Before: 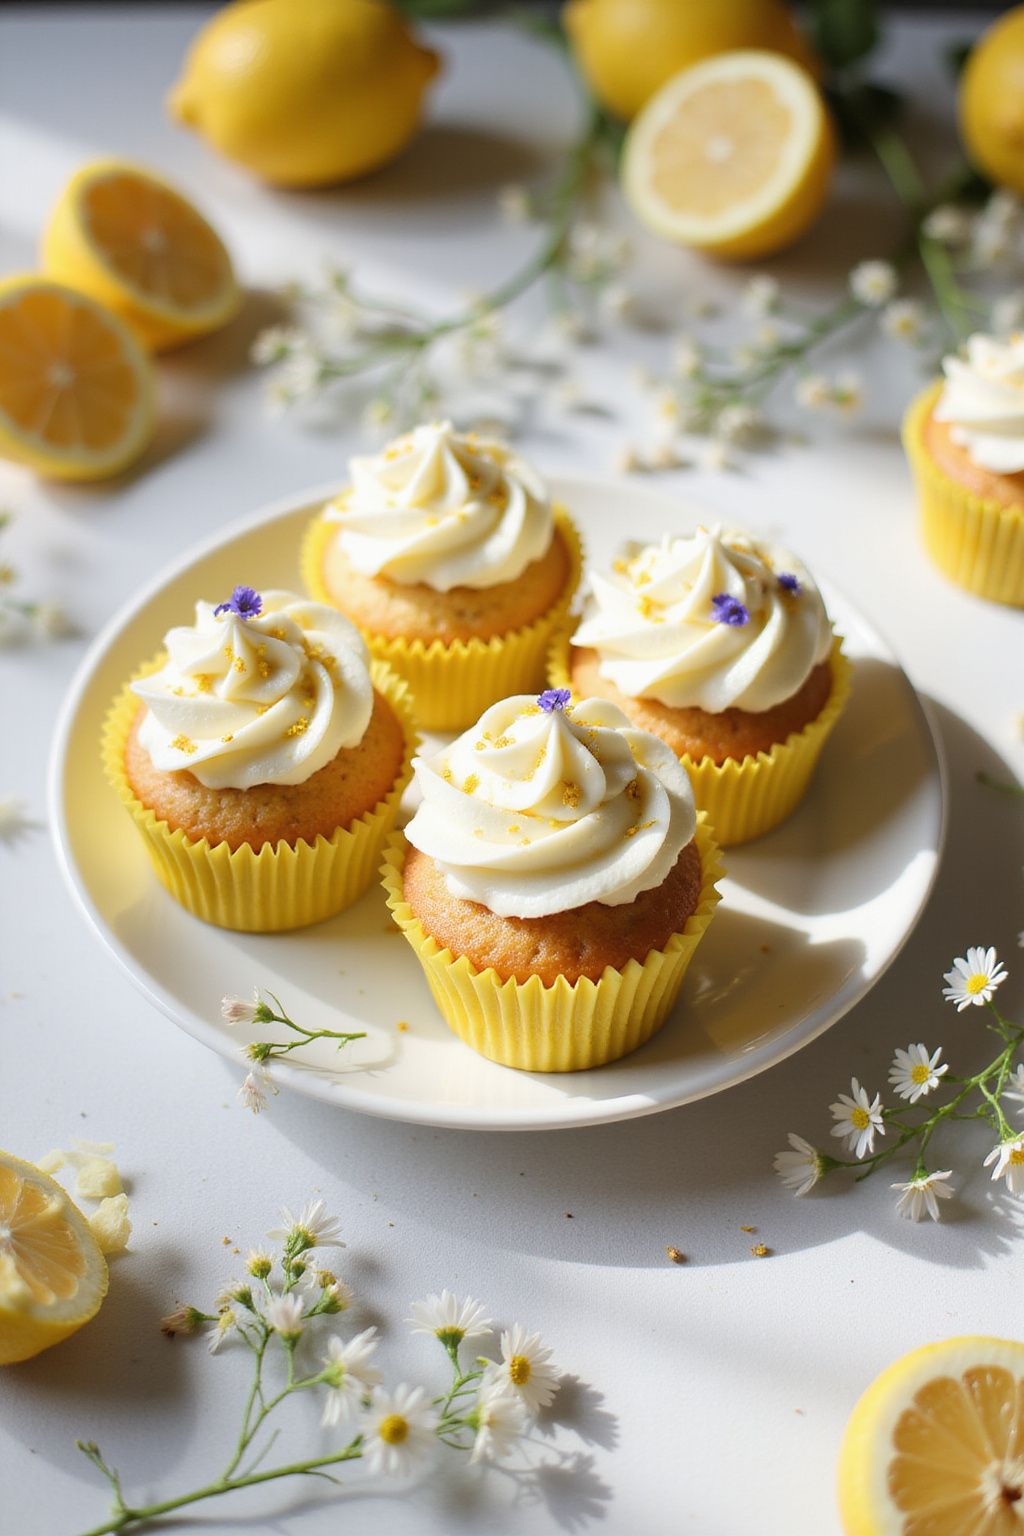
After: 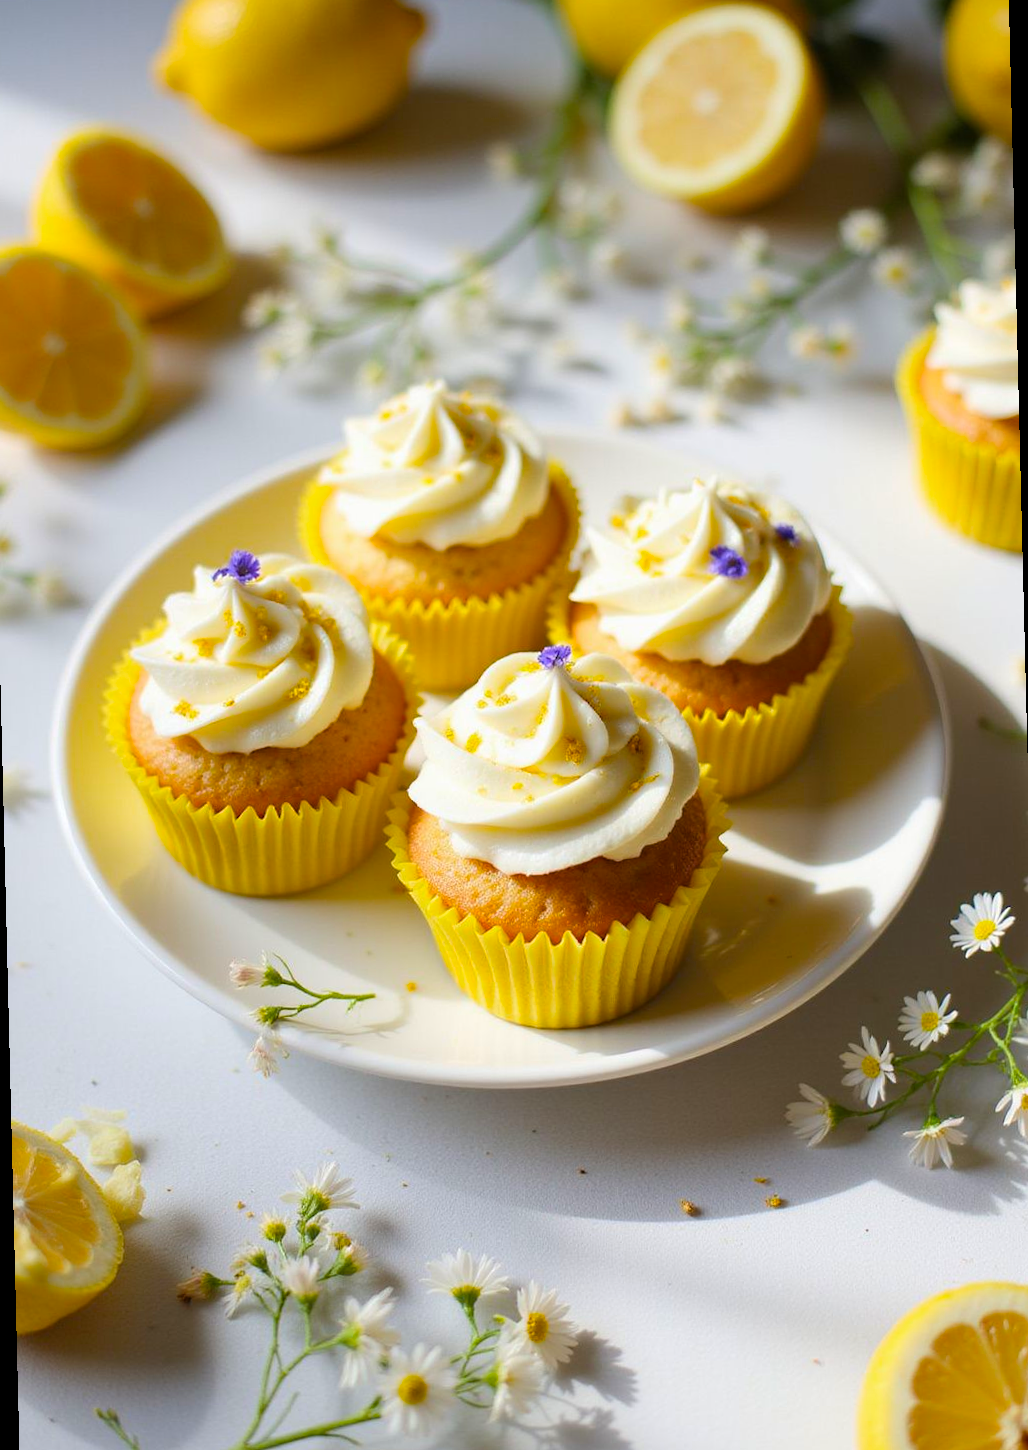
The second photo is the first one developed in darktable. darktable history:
color balance rgb: perceptual saturation grading › global saturation 25%, global vibrance 20%
rotate and perspective: rotation -1.42°, crop left 0.016, crop right 0.984, crop top 0.035, crop bottom 0.965
